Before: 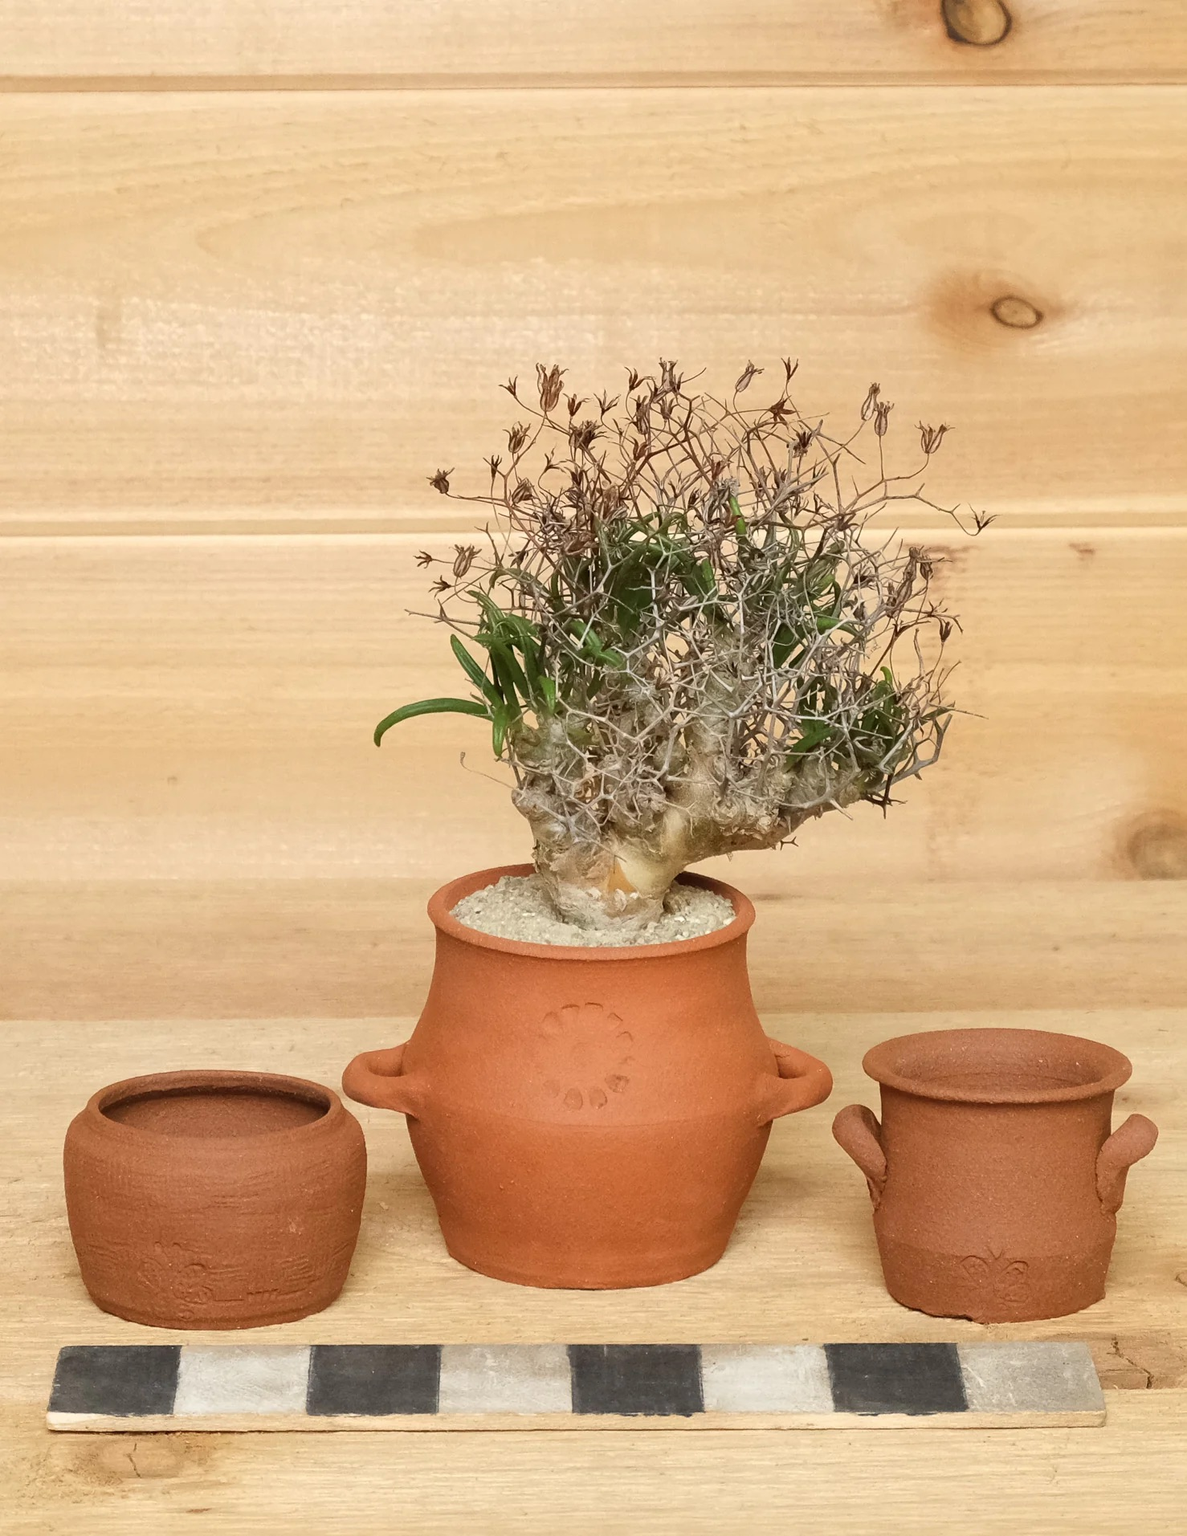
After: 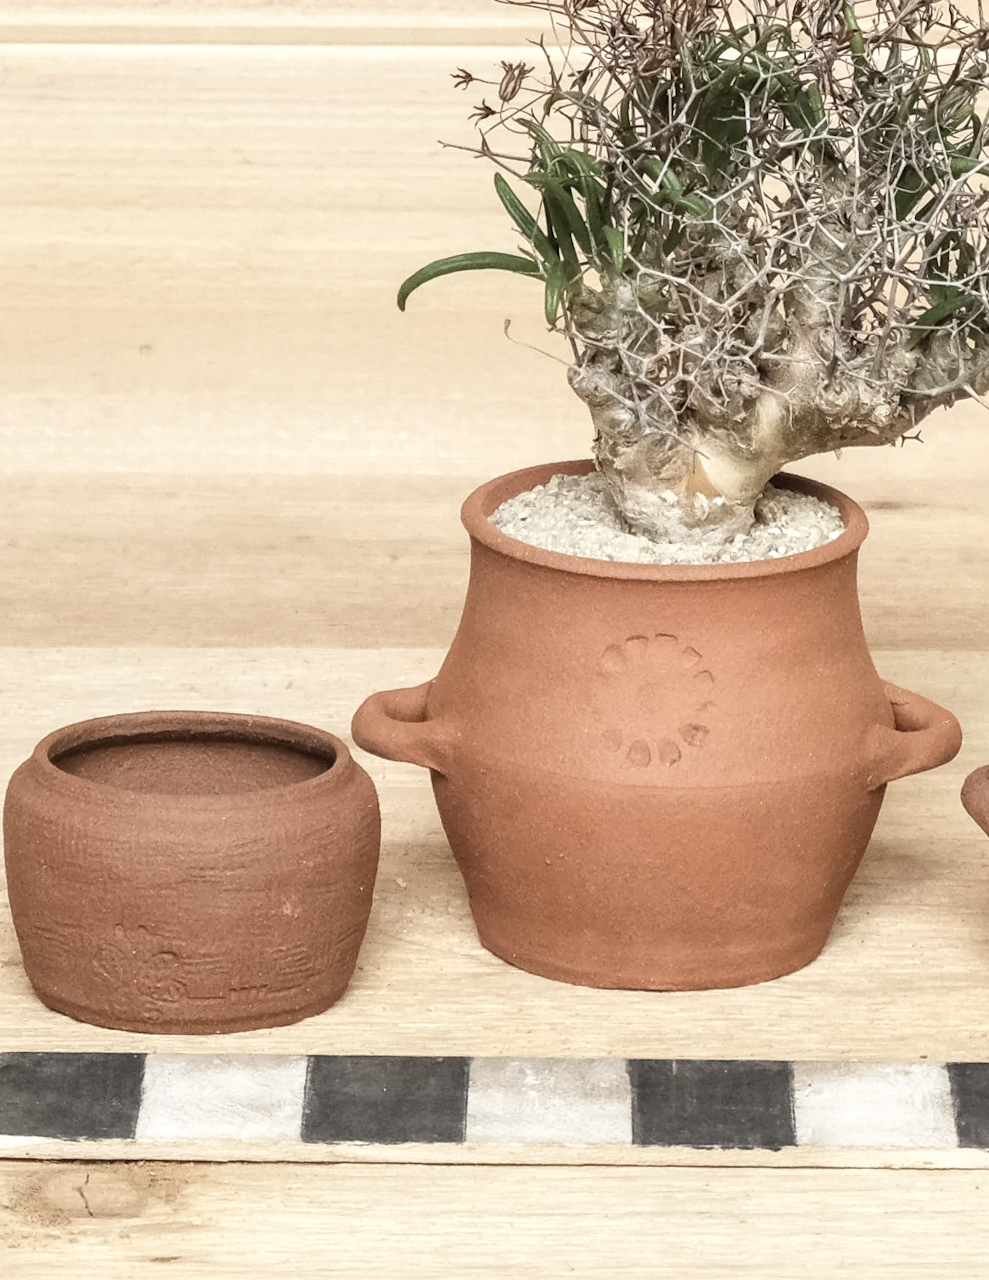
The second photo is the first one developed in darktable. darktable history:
crop and rotate: angle -0.82°, left 3.85%, top 31.828%, right 27.992%
local contrast: detail 130%
color correction: saturation 0.57
base curve: curves: ch0 [(0, 0) (0.688, 0.865) (1, 1)], preserve colors none
